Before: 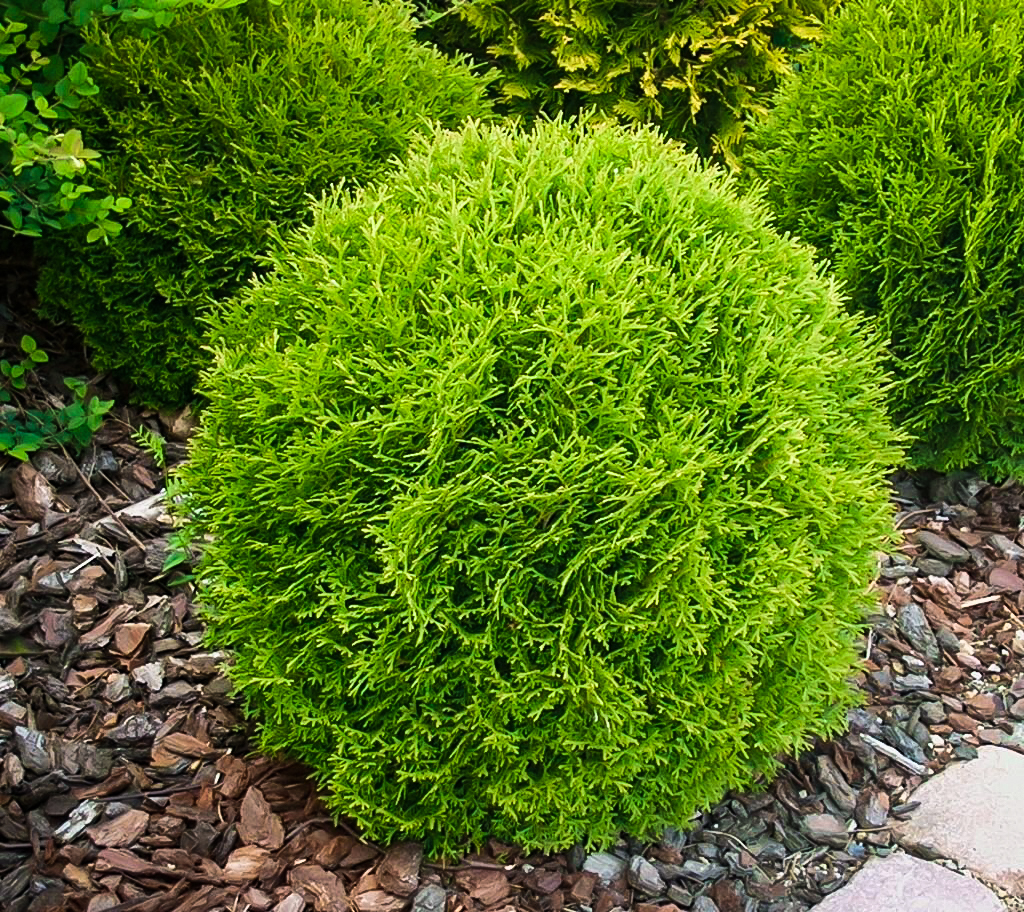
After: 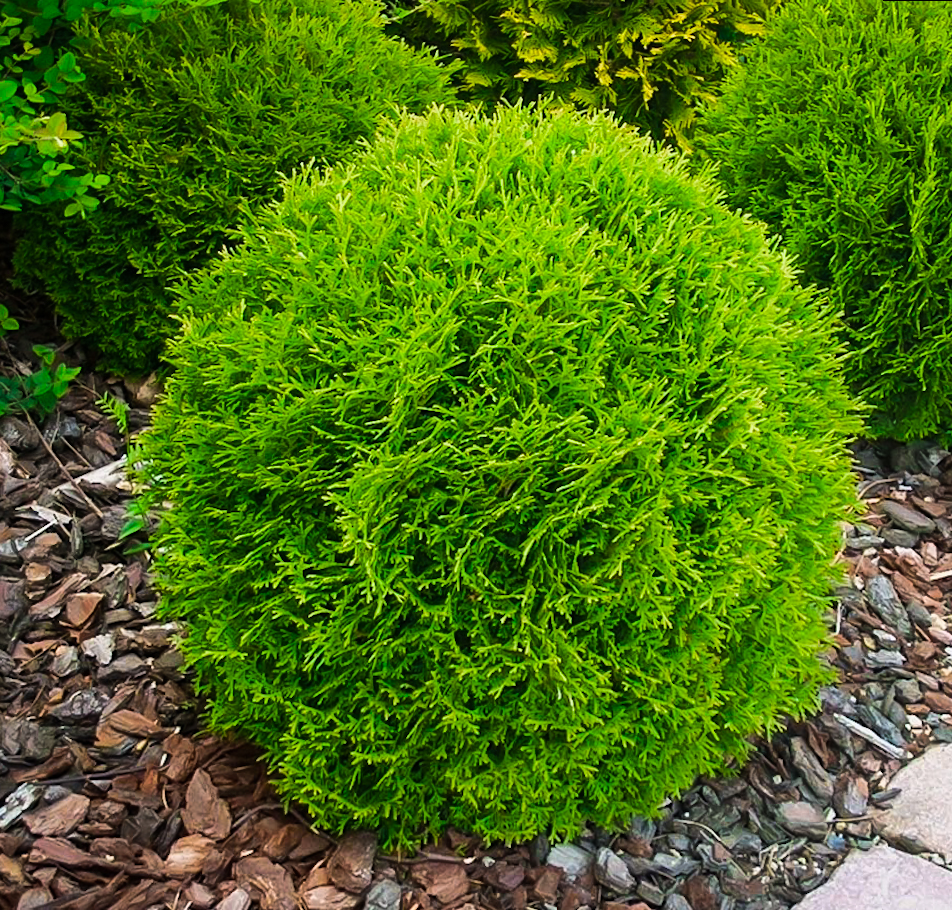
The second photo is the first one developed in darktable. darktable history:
rotate and perspective: rotation 0.215°, lens shift (vertical) -0.139, crop left 0.069, crop right 0.939, crop top 0.002, crop bottom 0.996
vibrance: vibrance 78%
